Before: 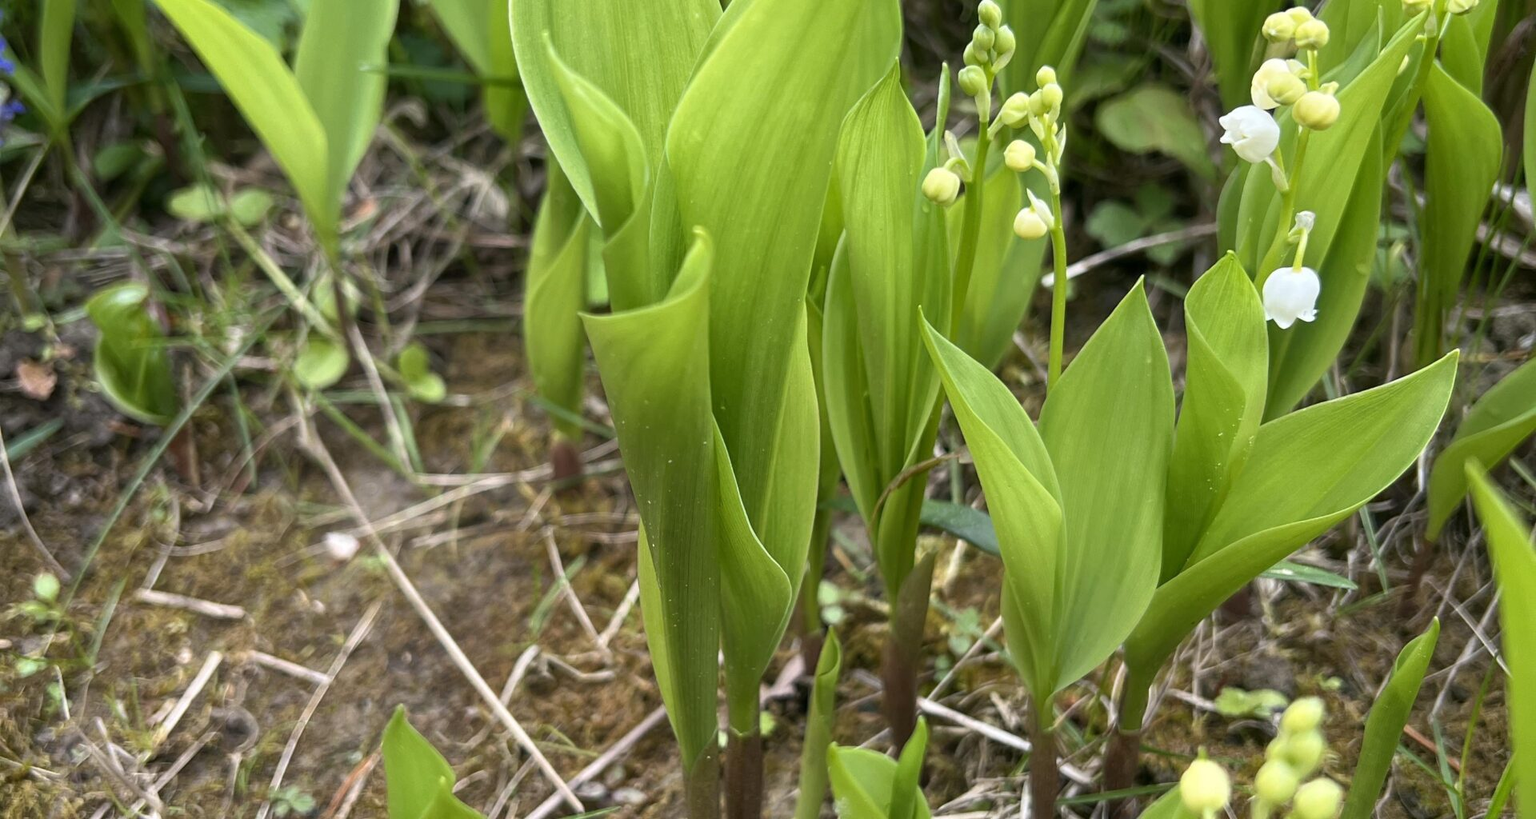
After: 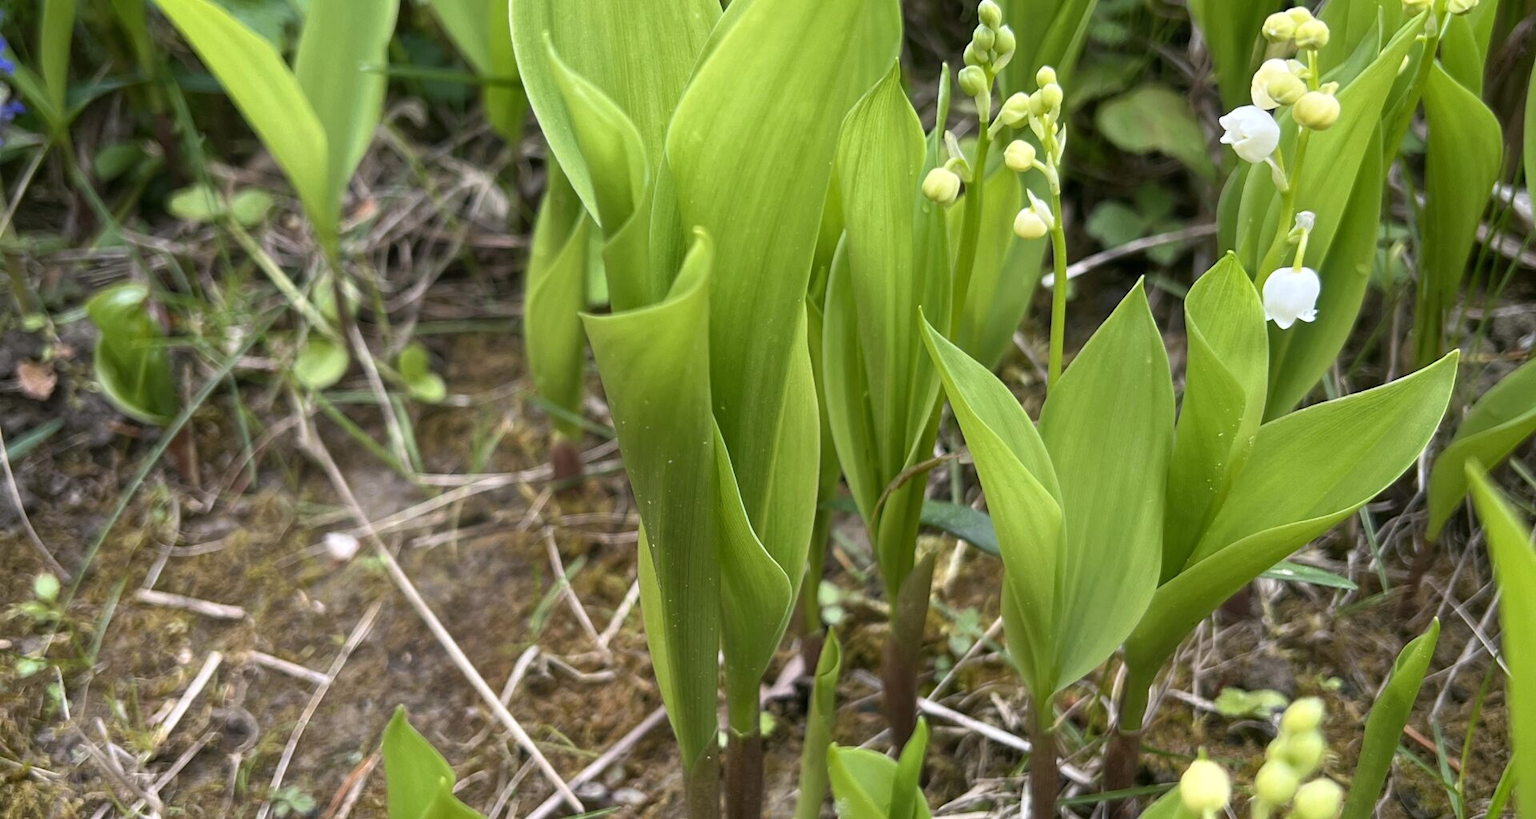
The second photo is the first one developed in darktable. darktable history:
tone equalizer: on, module defaults
white balance: red 1.004, blue 1.024
